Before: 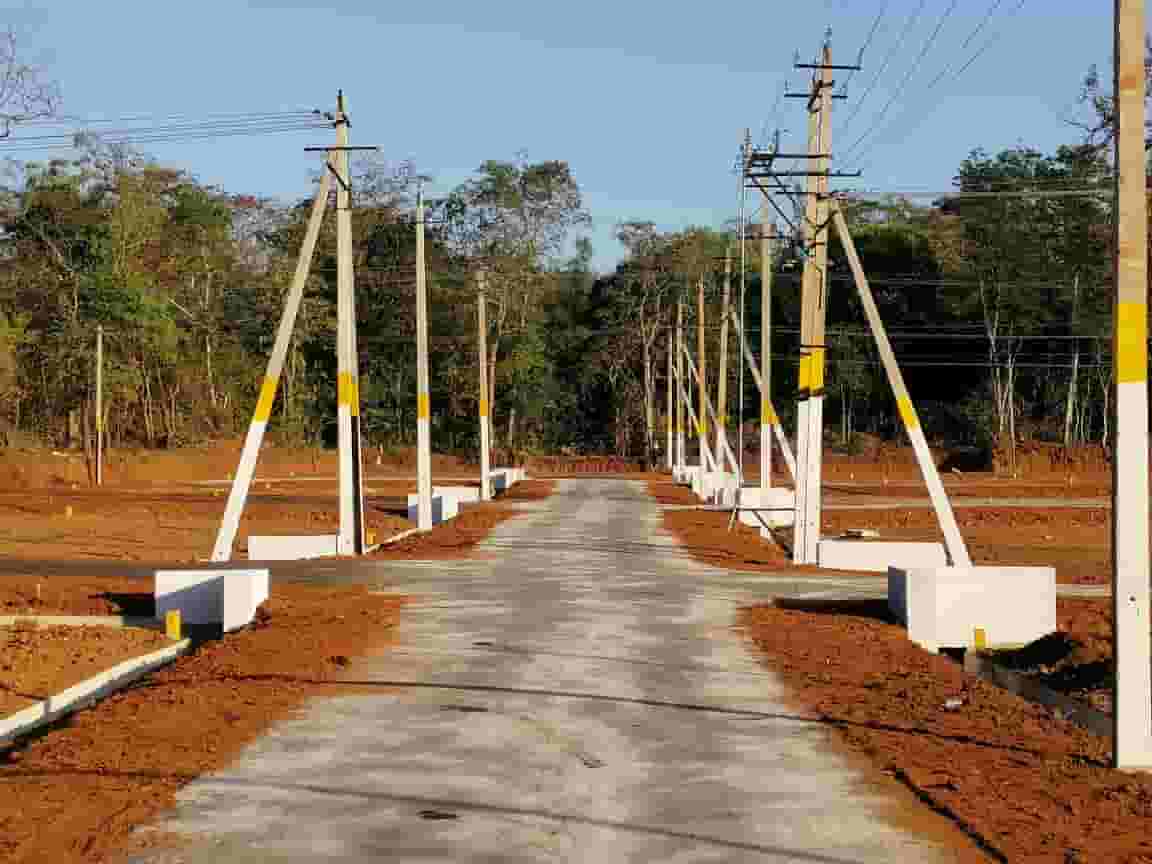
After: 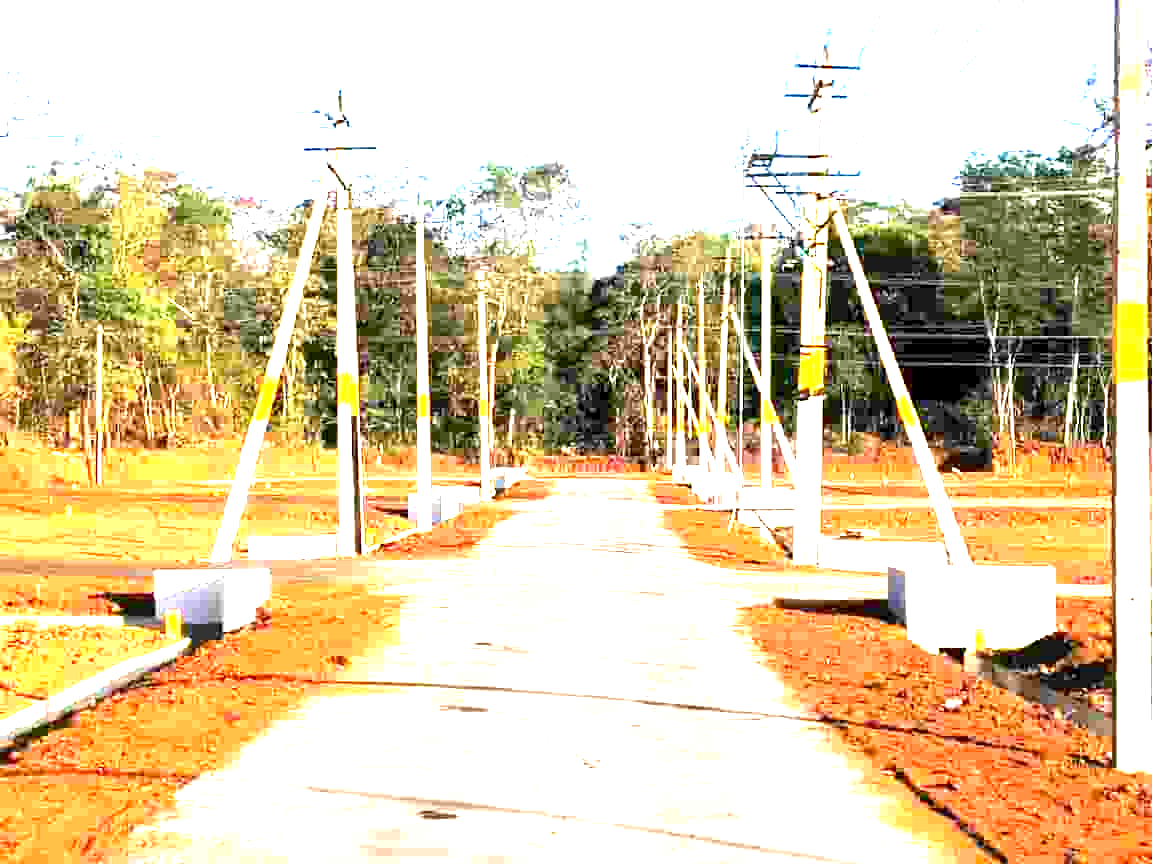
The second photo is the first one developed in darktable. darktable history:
exposure: black level correction 0.001, exposure 2.622 EV, compensate highlight preservation false
